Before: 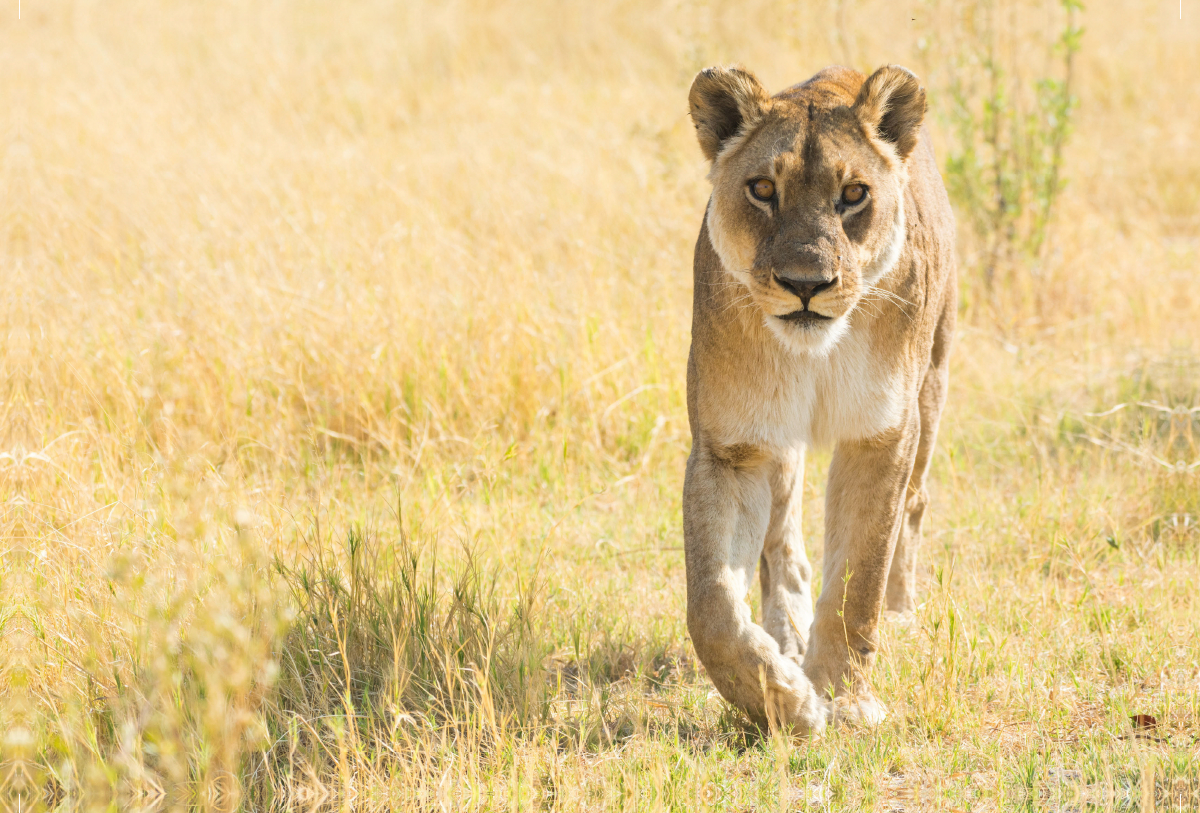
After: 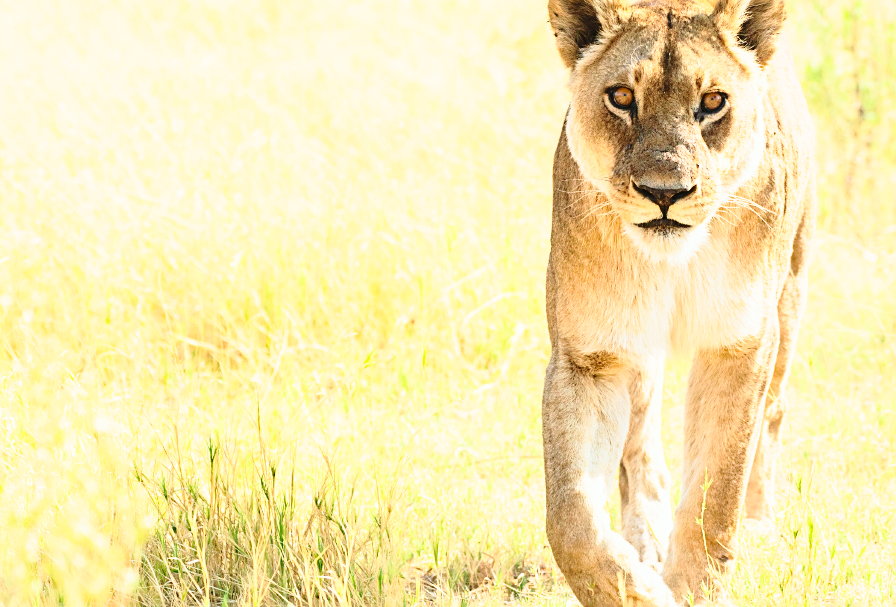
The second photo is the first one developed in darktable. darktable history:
sharpen: on, module defaults
tone curve: curves: ch0 [(0, 0.01) (0.037, 0.032) (0.131, 0.108) (0.275, 0.258) (0.483, 0.512) (0.61, 0.661) (0.696, 0.76) (0.792, 0.867) (0.911, 0.955) (0.997, 0.995)]; ch1 [(0, 0) (0.308, 0.268) (0.425, 0.383) (0.503, 0.502) (0.529, 0.543) (0.706, 0.754) (0.869, 0.907) (1, 1)]; ch2 [(0, 0) (0.228, 0.196) (0.336, 0.315) (0.399, 0.403) (0.485, 0.487) (0.502, 0.502) (0.525, 0.523) (0.545, 0.552) (0.587, 0.61) (0.636, 0.654) (0.711, 0.729) (0.855, 0.87) (0.998, 0.977)], color space Lab, independent channels, preserve colors none
base curve: curves: ch0 [(0, 0) (0.028, 0.03) (0.121, 0.232) (0.46, 0.748) (0.859, 0.968) (1, 1)], preserve colors none
crop and rotate: left 11.831%, top 11.346%, right 13.429%, bottom 13.899%
